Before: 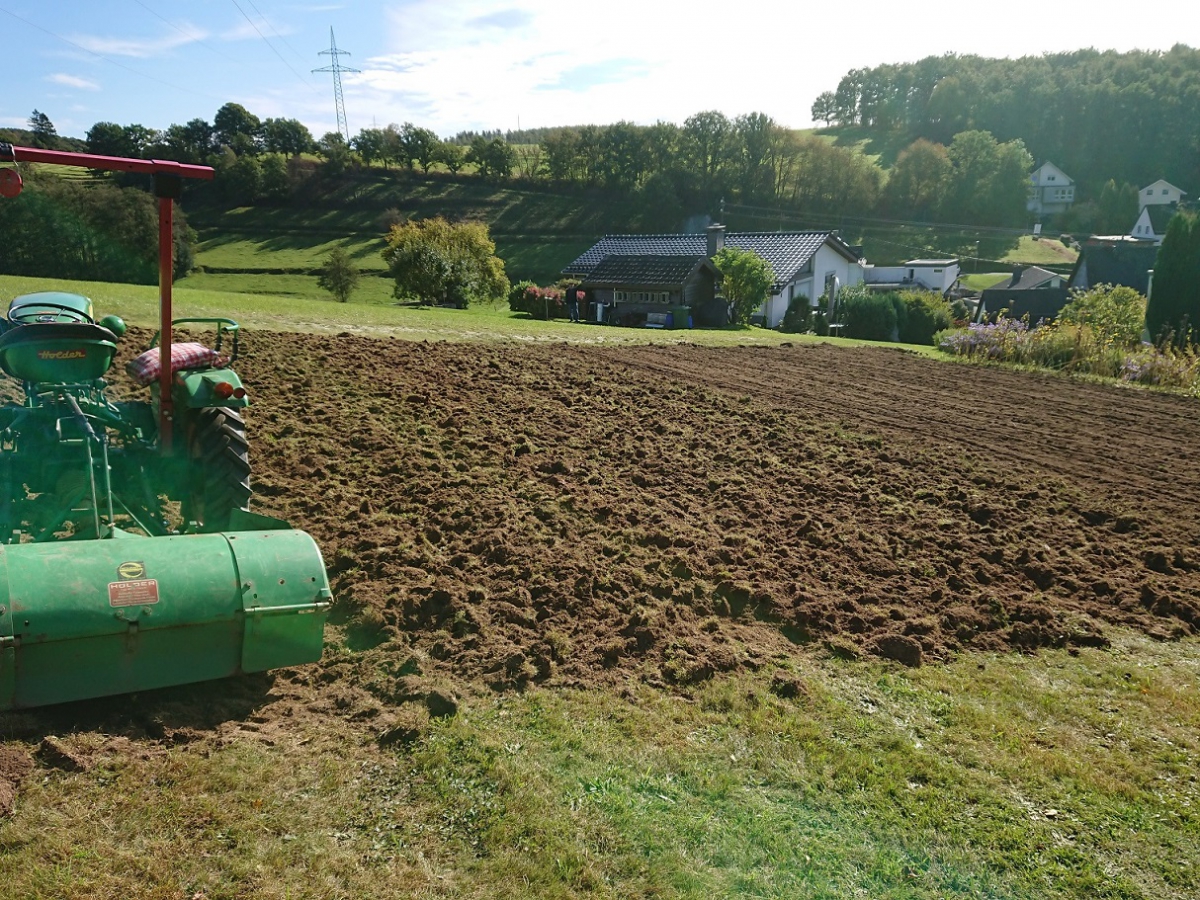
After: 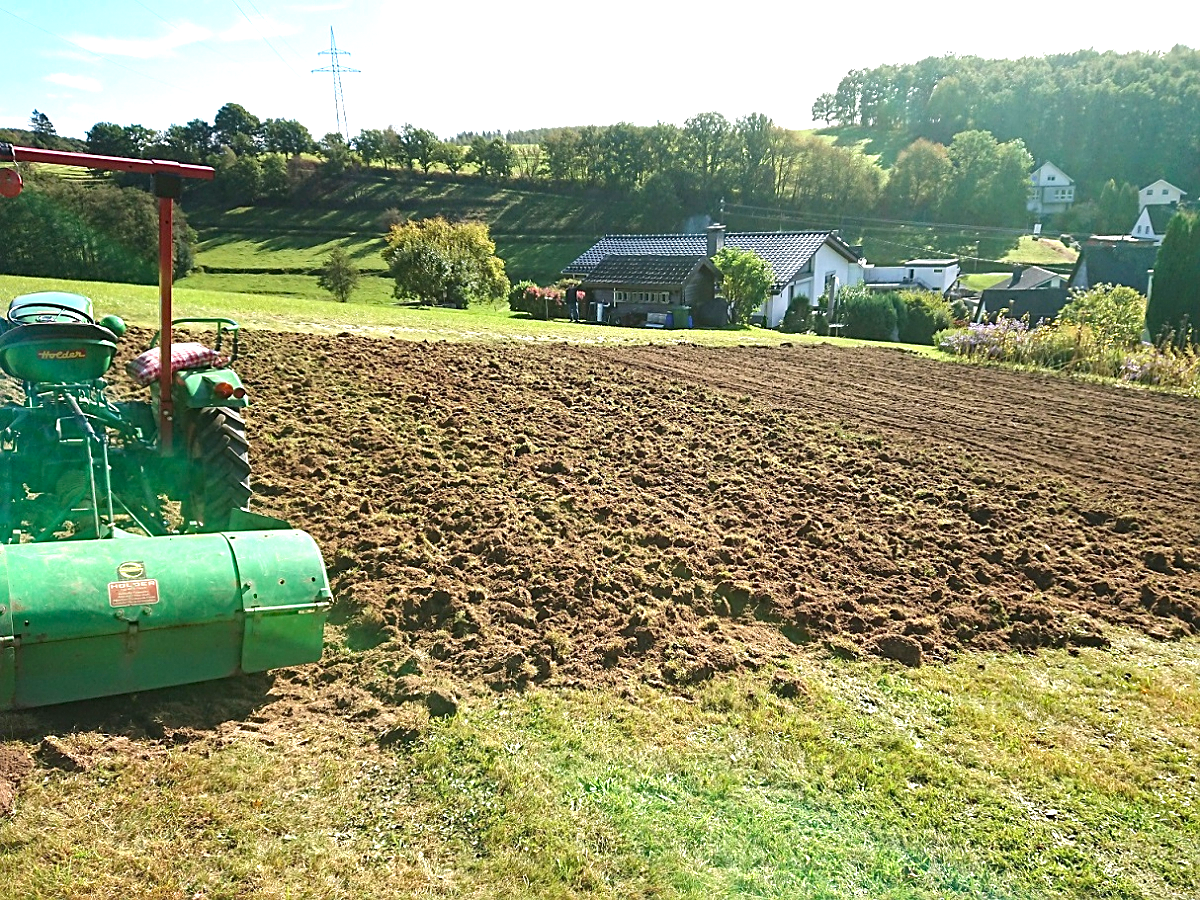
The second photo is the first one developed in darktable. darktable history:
exposure: exposure 1.147 EV, compensate highlight preservation false
sharpen: on, module defaults
haze removal: compatibility mode true, adaptive false
